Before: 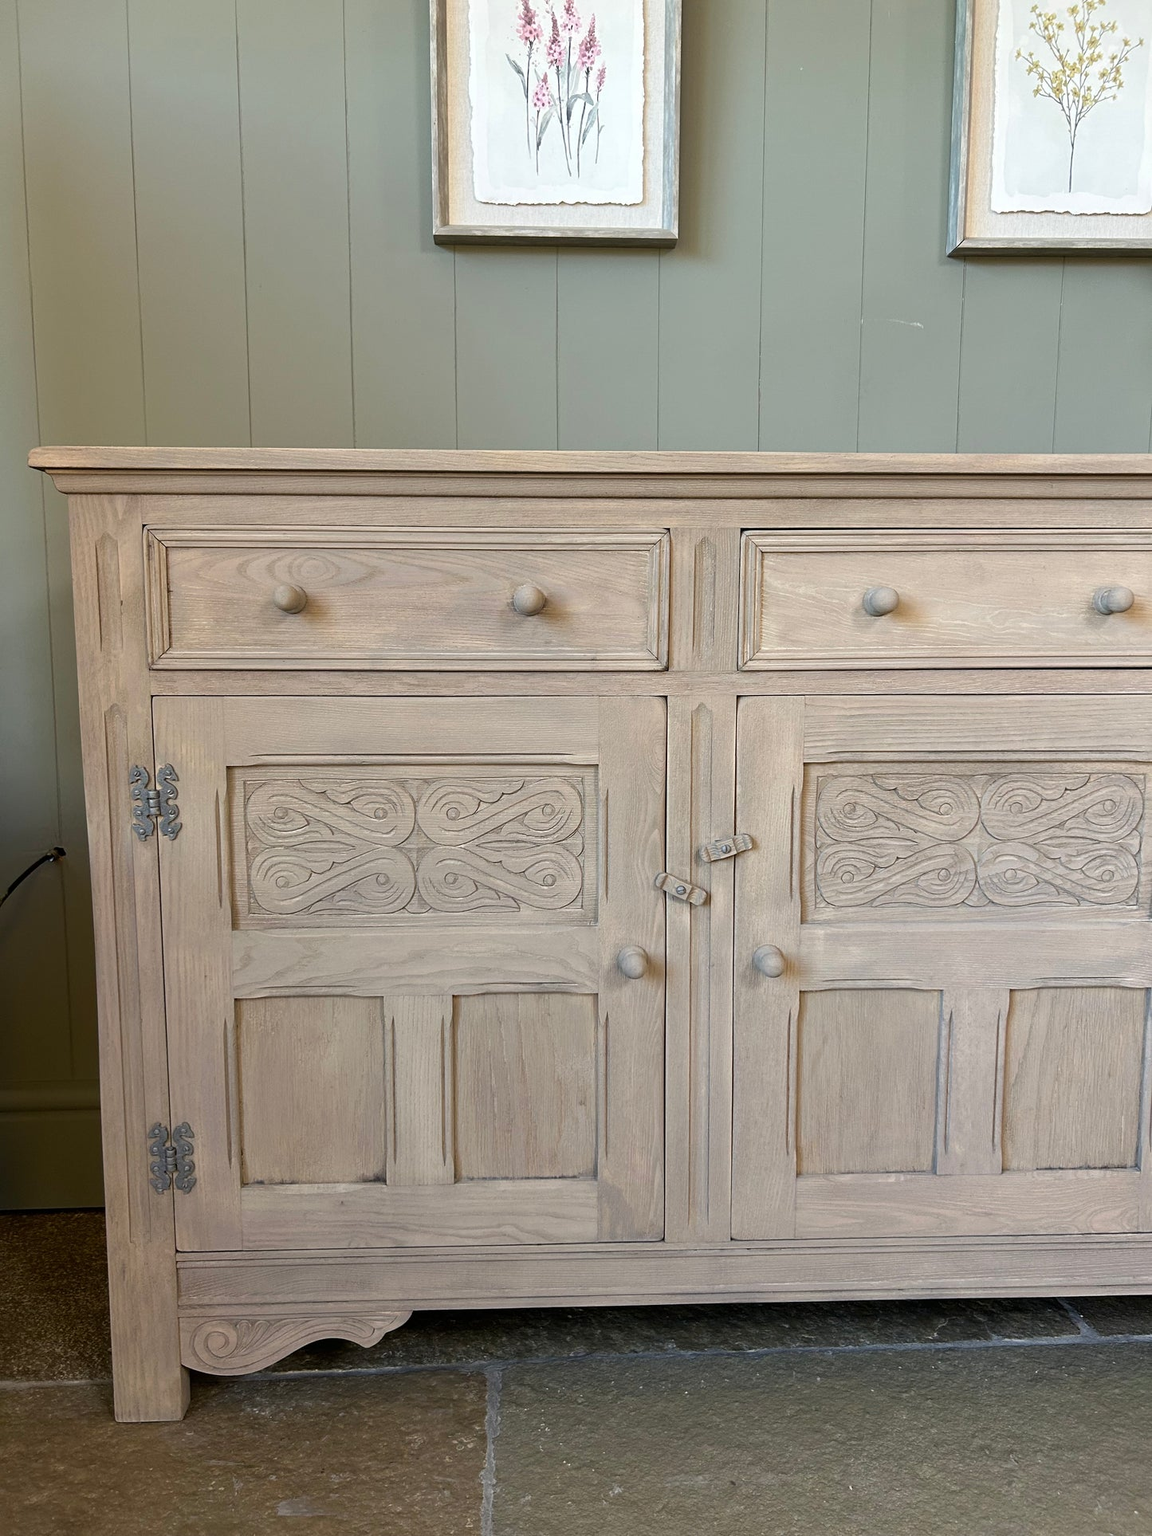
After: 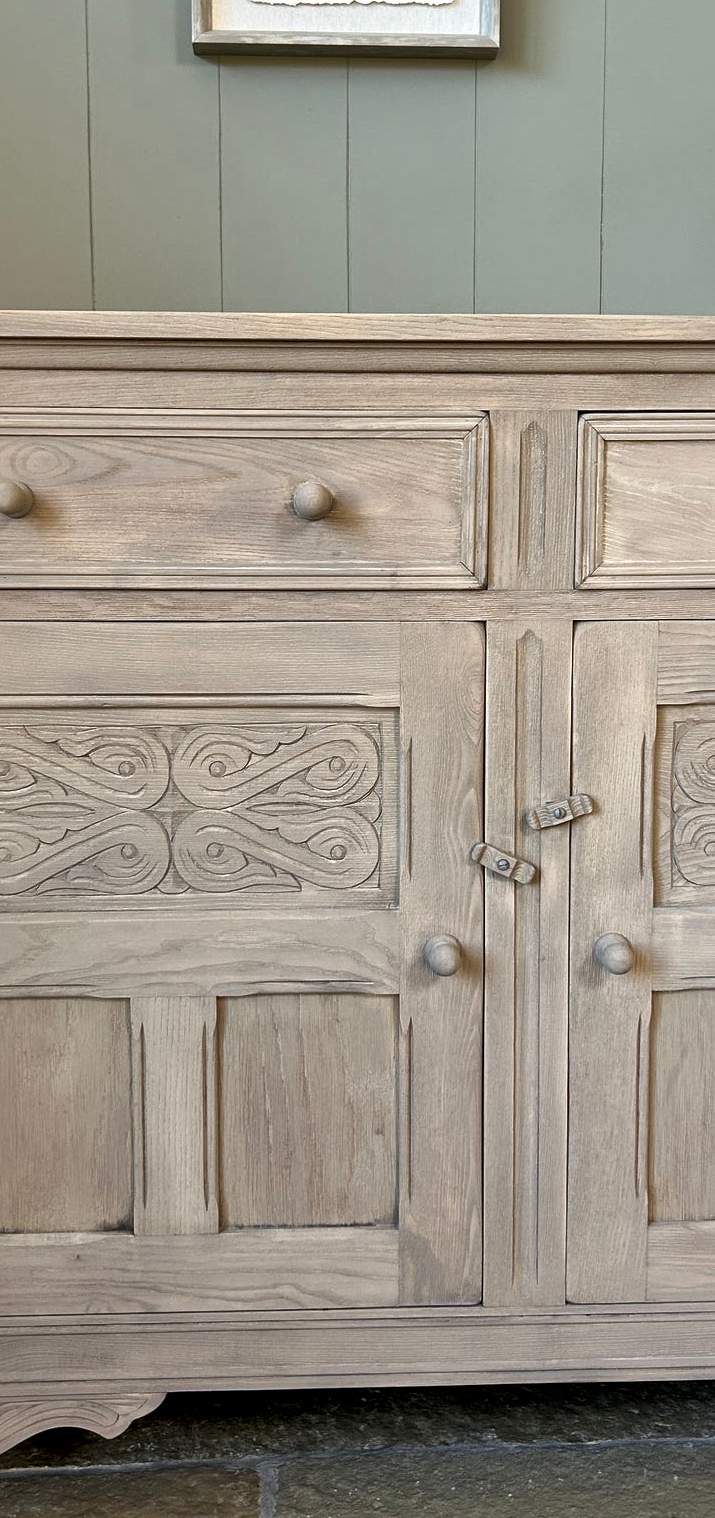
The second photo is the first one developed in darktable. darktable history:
crop and rotate: angle 0.011°, left 24.293%, top 13.096%, right 26.168%, bottom 8.086%
local contrast: mode bilateral grid, contrast 20, coarseness 49, detail 157%, midtone range 0.2
